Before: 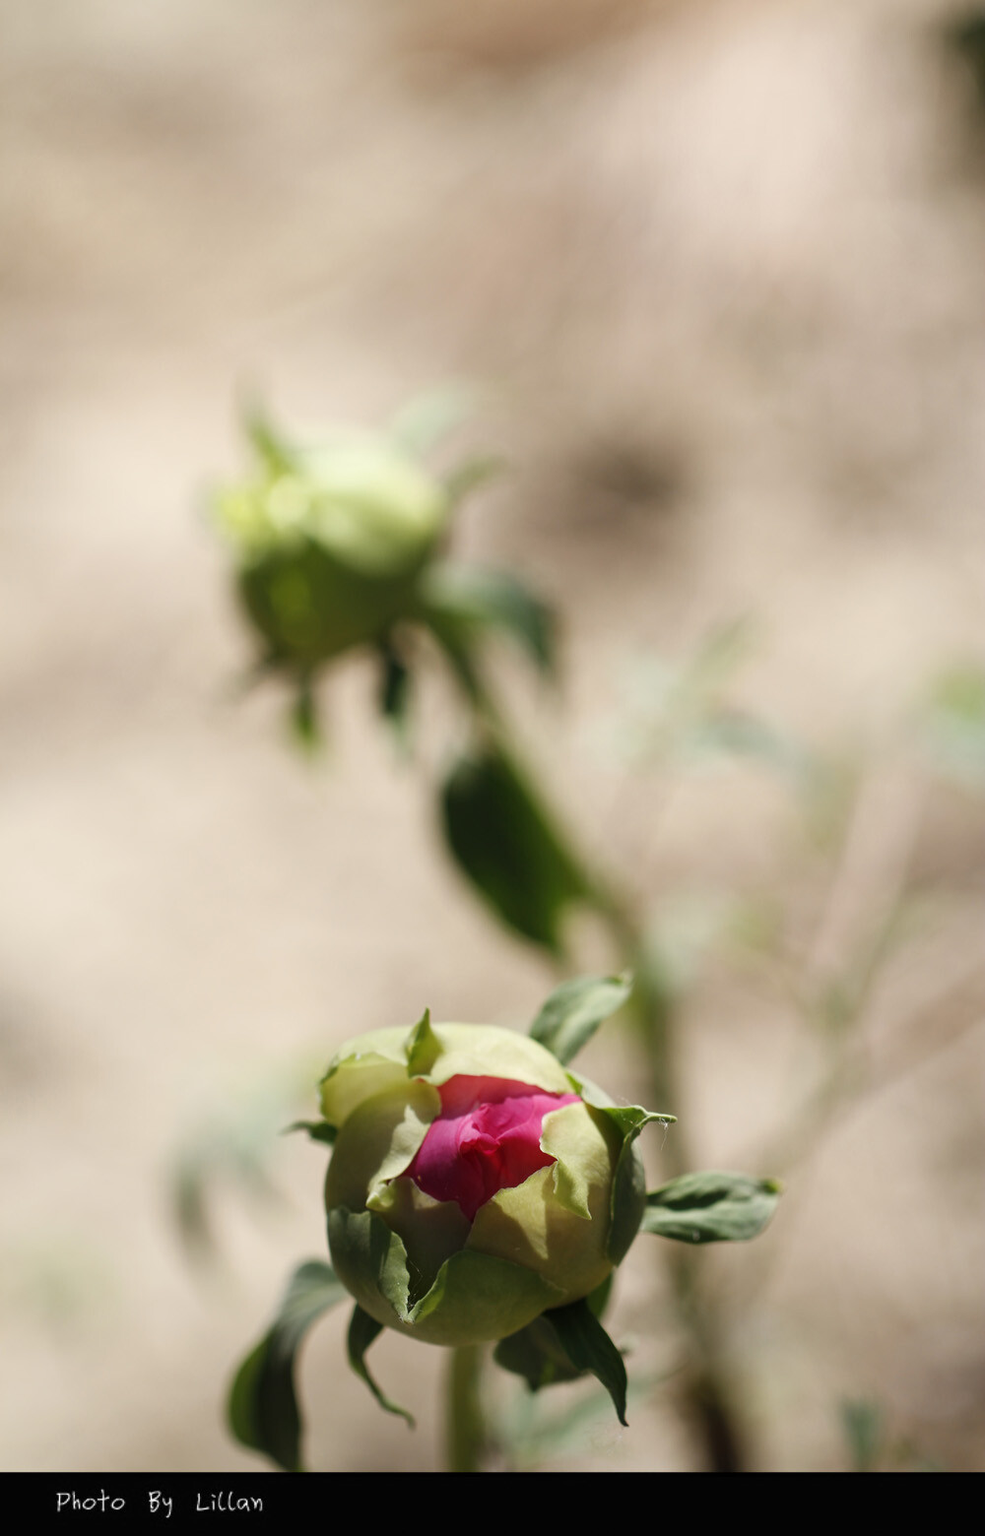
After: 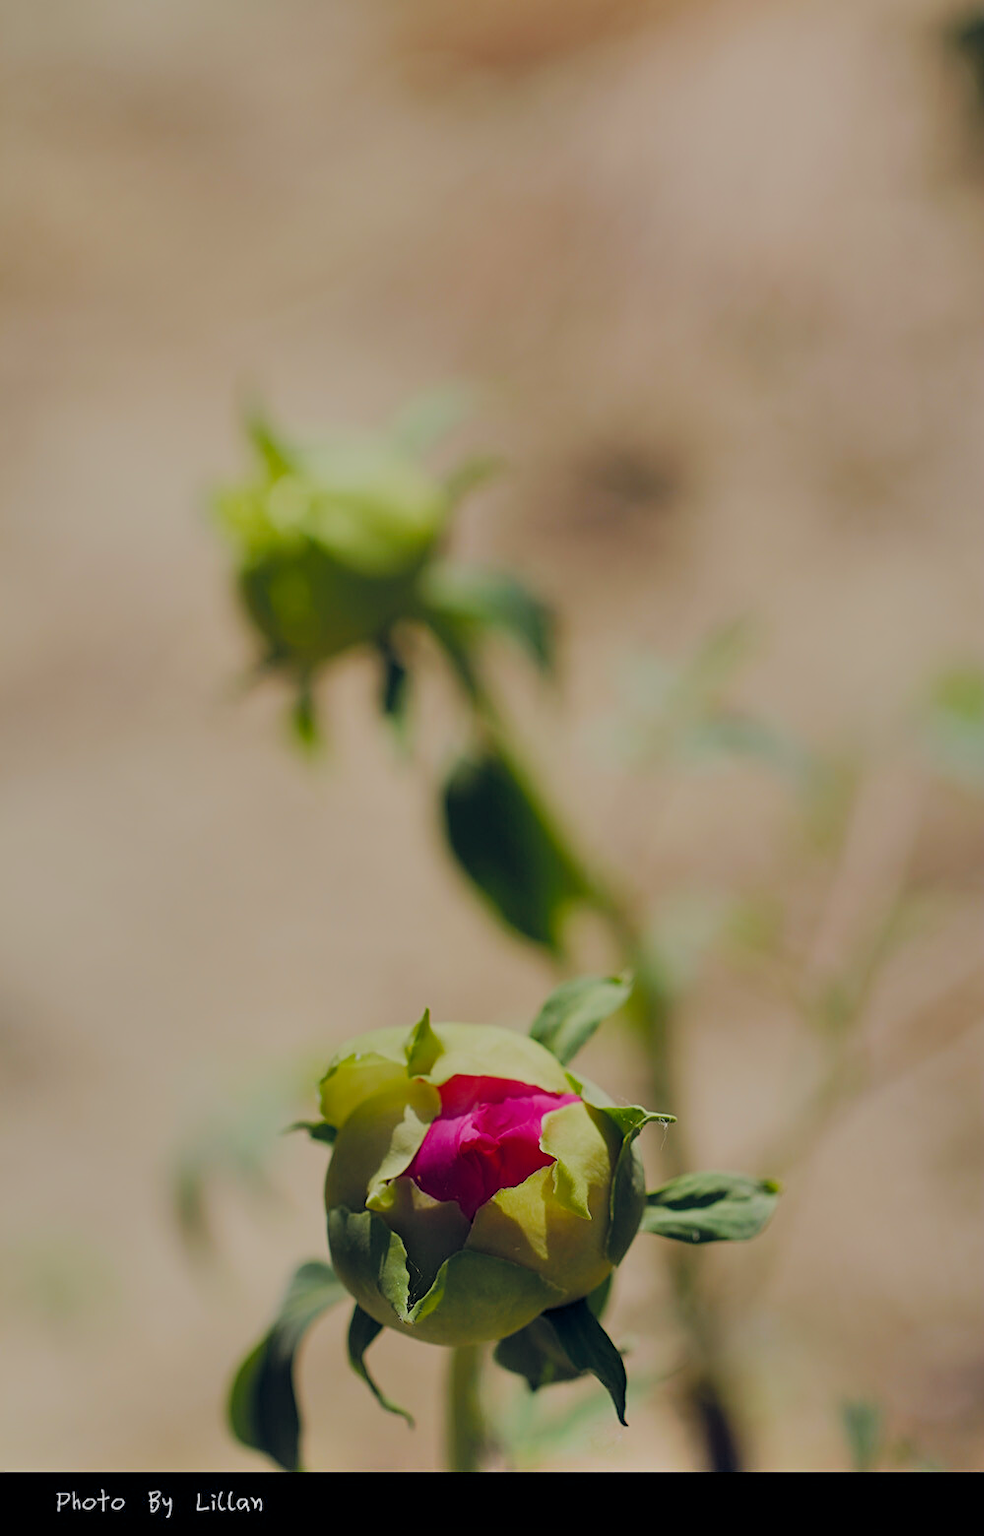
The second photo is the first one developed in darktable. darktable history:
tone curve: curves: ch0 [(0, 0) (0.003, 0.003) (0.011, 0.015) (0.025, 0.031) (0.044, 0.056) (0.069, 0.083) (0.1, 0.113) (0.136, 0.145) (0.177, 0.184) (0.224, 0.225) (0.277, 0.275) (0.335, 0.327) (0.399, 0.385) (0.468, 0.447) (0.543, 0.528) (0.623, 0.611) (0.709, 0.703) (0.801, 0.802) (0.898, 0.902) (1, 1)], preserve colors none
color balance rgb: global offset › chroma 0.105%, global offset › hue 252.69°, perceptual saturation grading › global saturation 42.845%, global vibrance 20%
sharpen: on, module defaults
shadows and highlights: soften with gaussian
filmic rgb: black relative exposure -7.99 EV, white relative exposure 8.03 EV, hardness 2.43, latitude 9.17%, contrast 0.736, highlights saturation mix 9.78%, shadows ↔ highlights balance 1.35%, add noise in highlights 0.001, color science v3 (2019), use custom middle-gray values true, contrast in highlights soft
